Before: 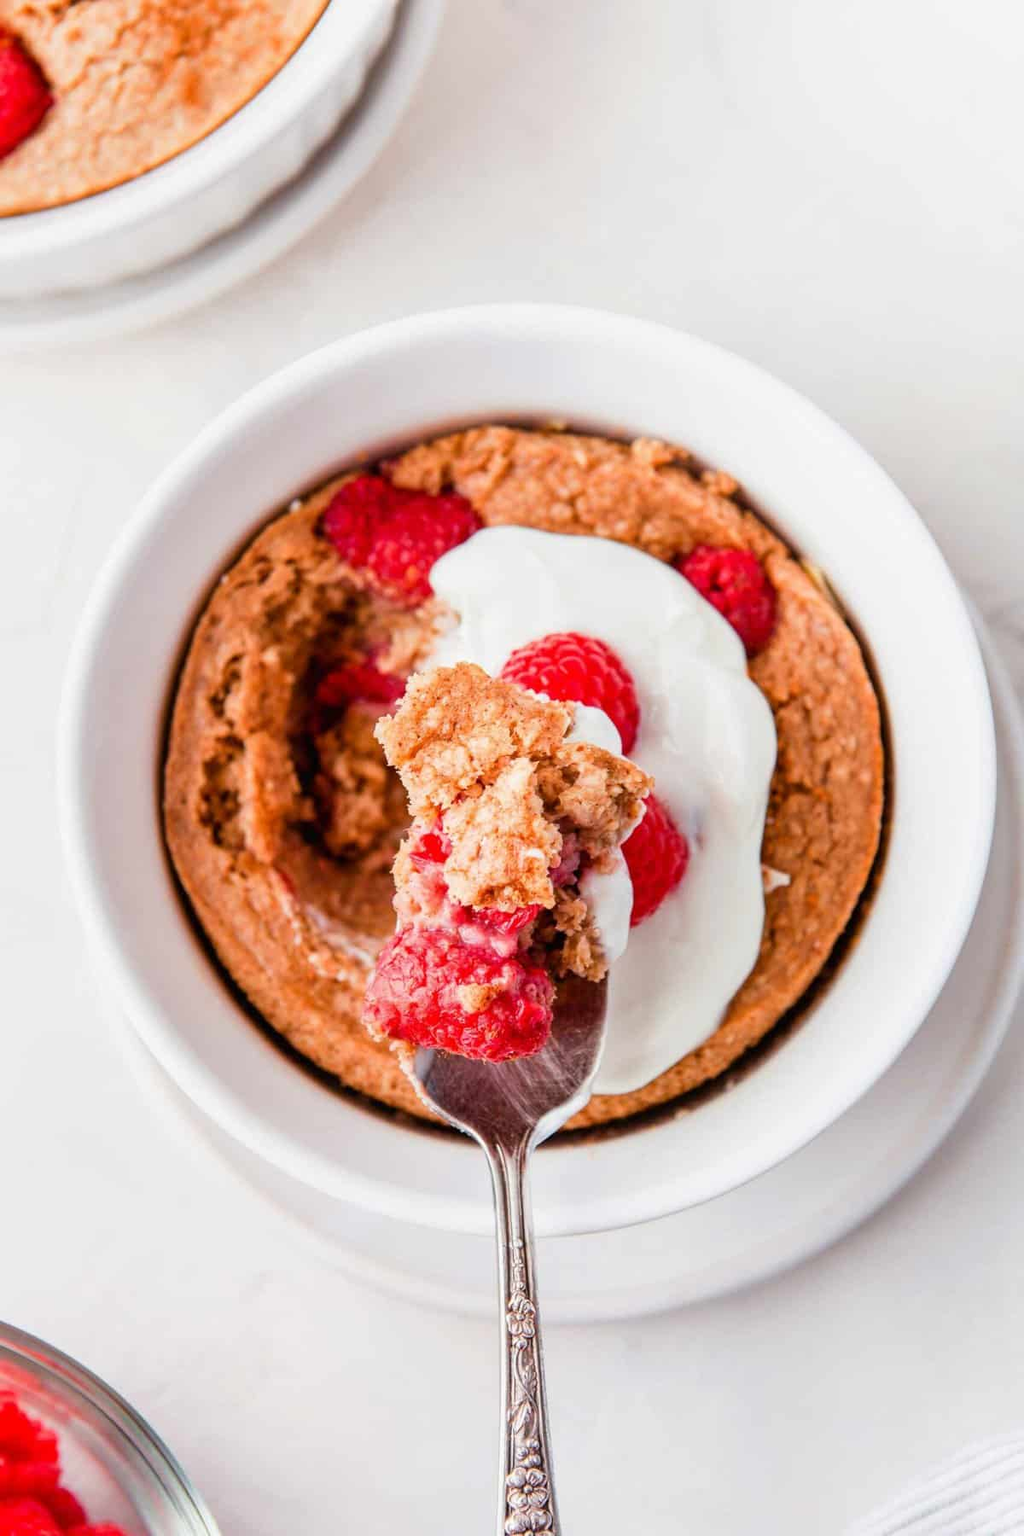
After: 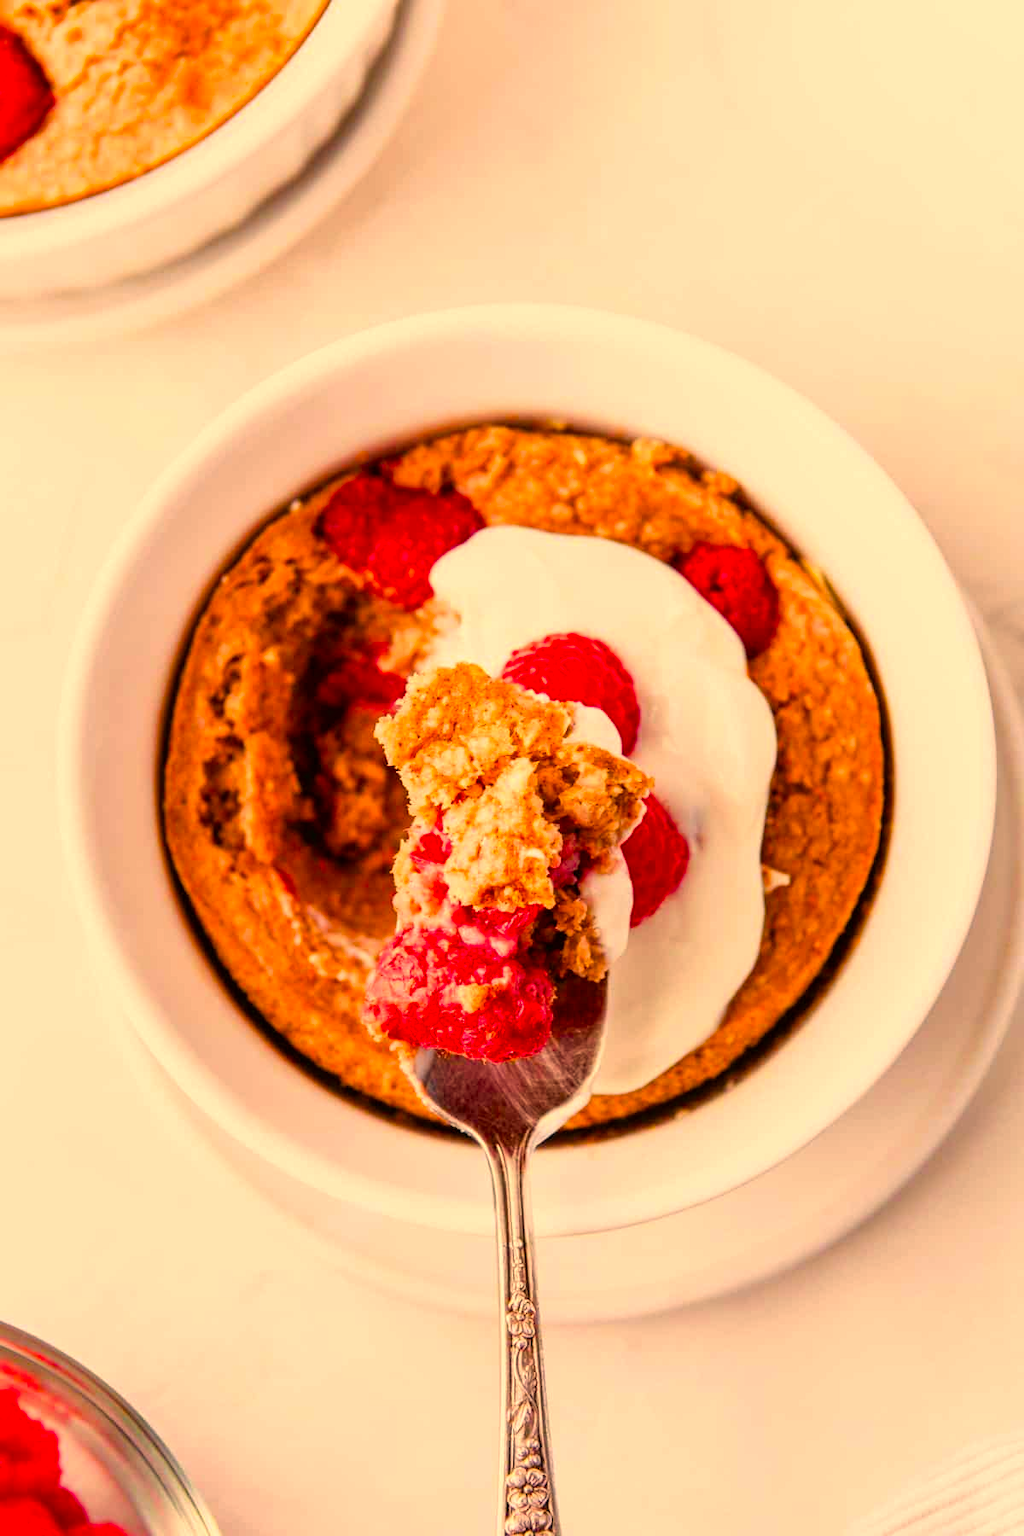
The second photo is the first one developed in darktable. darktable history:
color balance rgb: perceptual saturation grading › global saturation 28.529%, perceptual saturation grading › mid-tones 12.458%, perceptual saturation grading › shadows 10.62%, global vibrance 5.168%, contrast 3.607%
color correction: highlights a* 18.34, highlights b* 35.37, shadows a* 1.12, shadows b* 6.1, saturation 1.01
